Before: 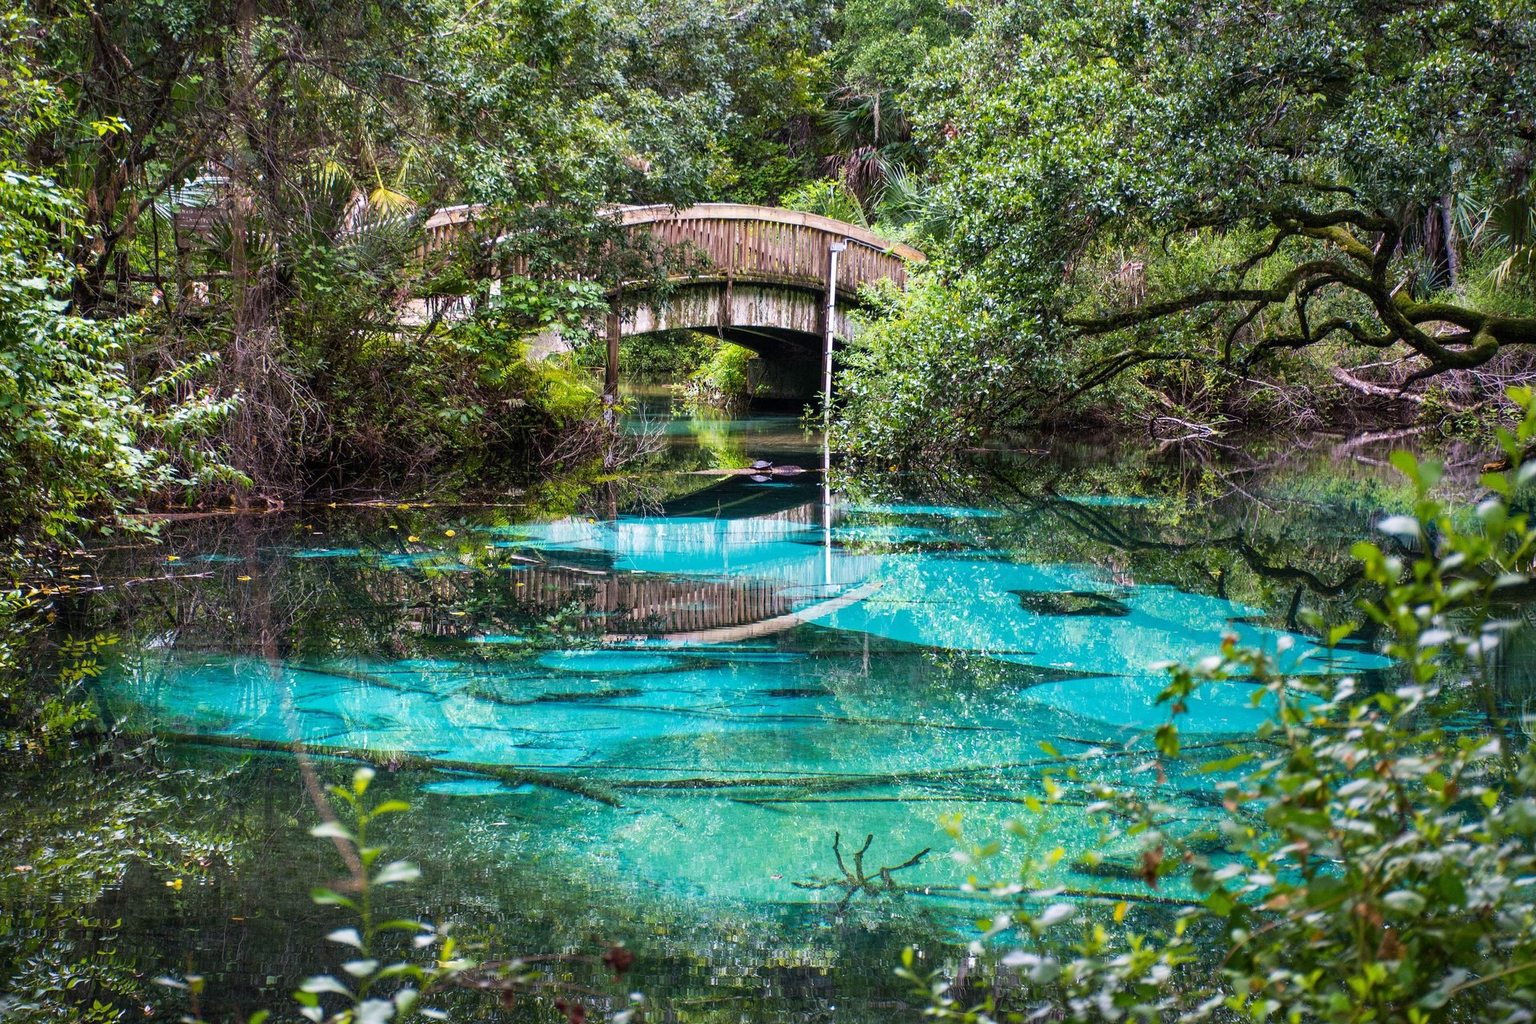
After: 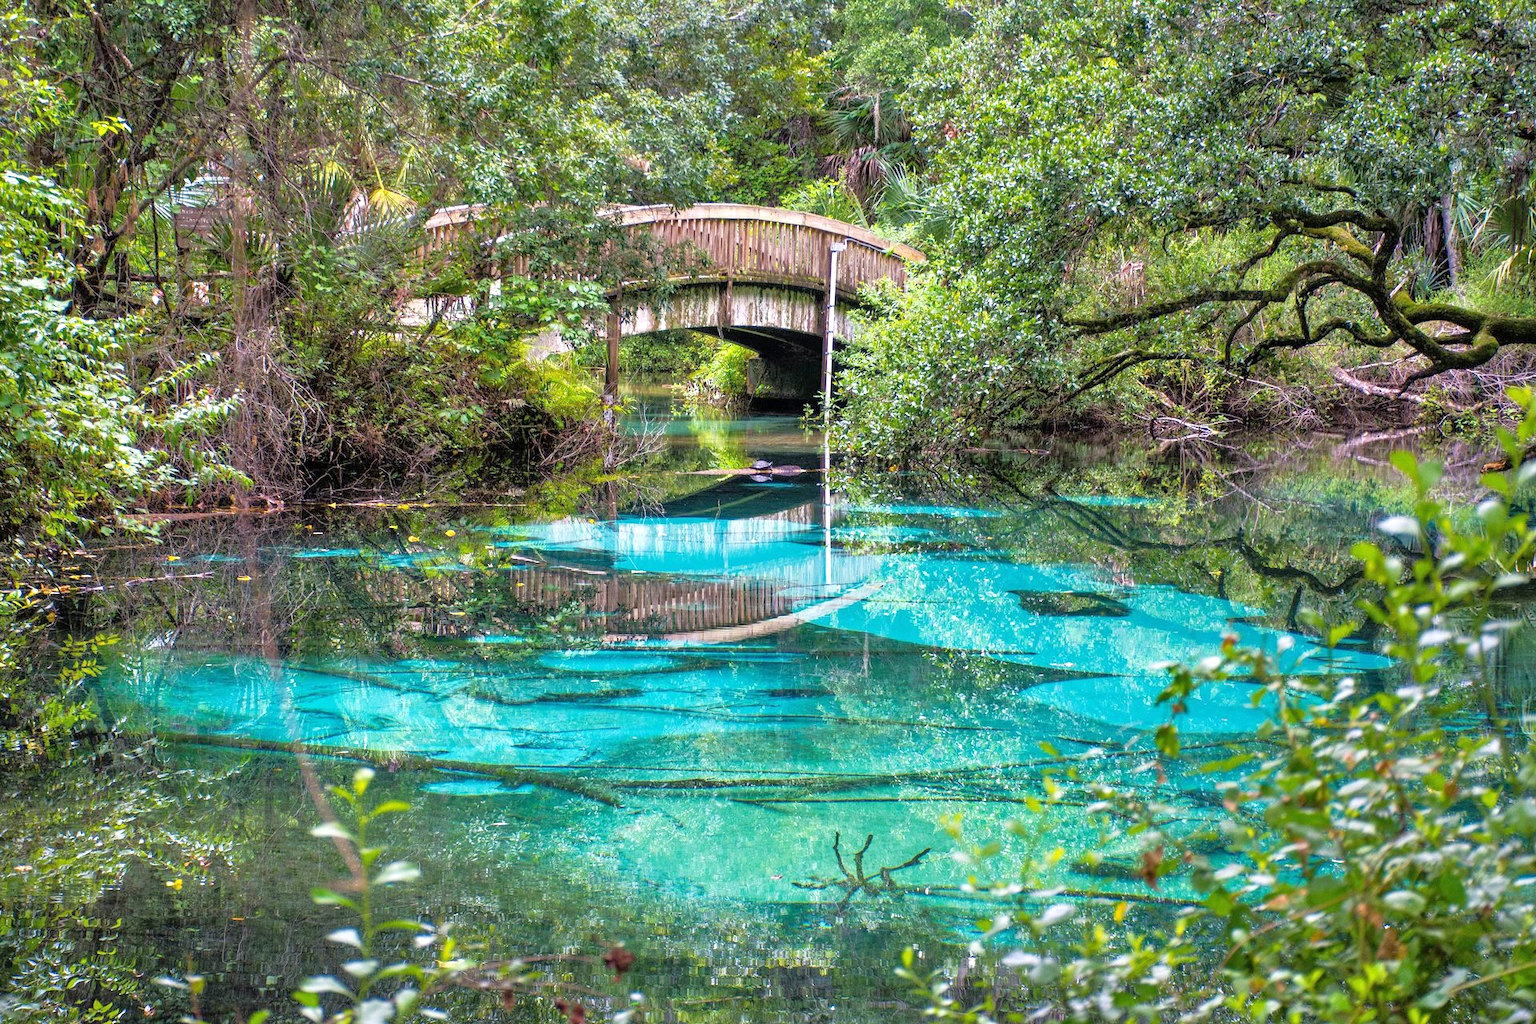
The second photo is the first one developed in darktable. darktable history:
exposure: exposure 0.202 EV, compensate highlight preservation false
tone equalizer: -7 EV 0.154 EV, -6 EV 0.609 EV, -5 EV 1.19 EV, -4 EV 1.36 EV, -3 EV 1.16 EV, -2 EV 0.6 EV, -1 EV 0.164 EV
